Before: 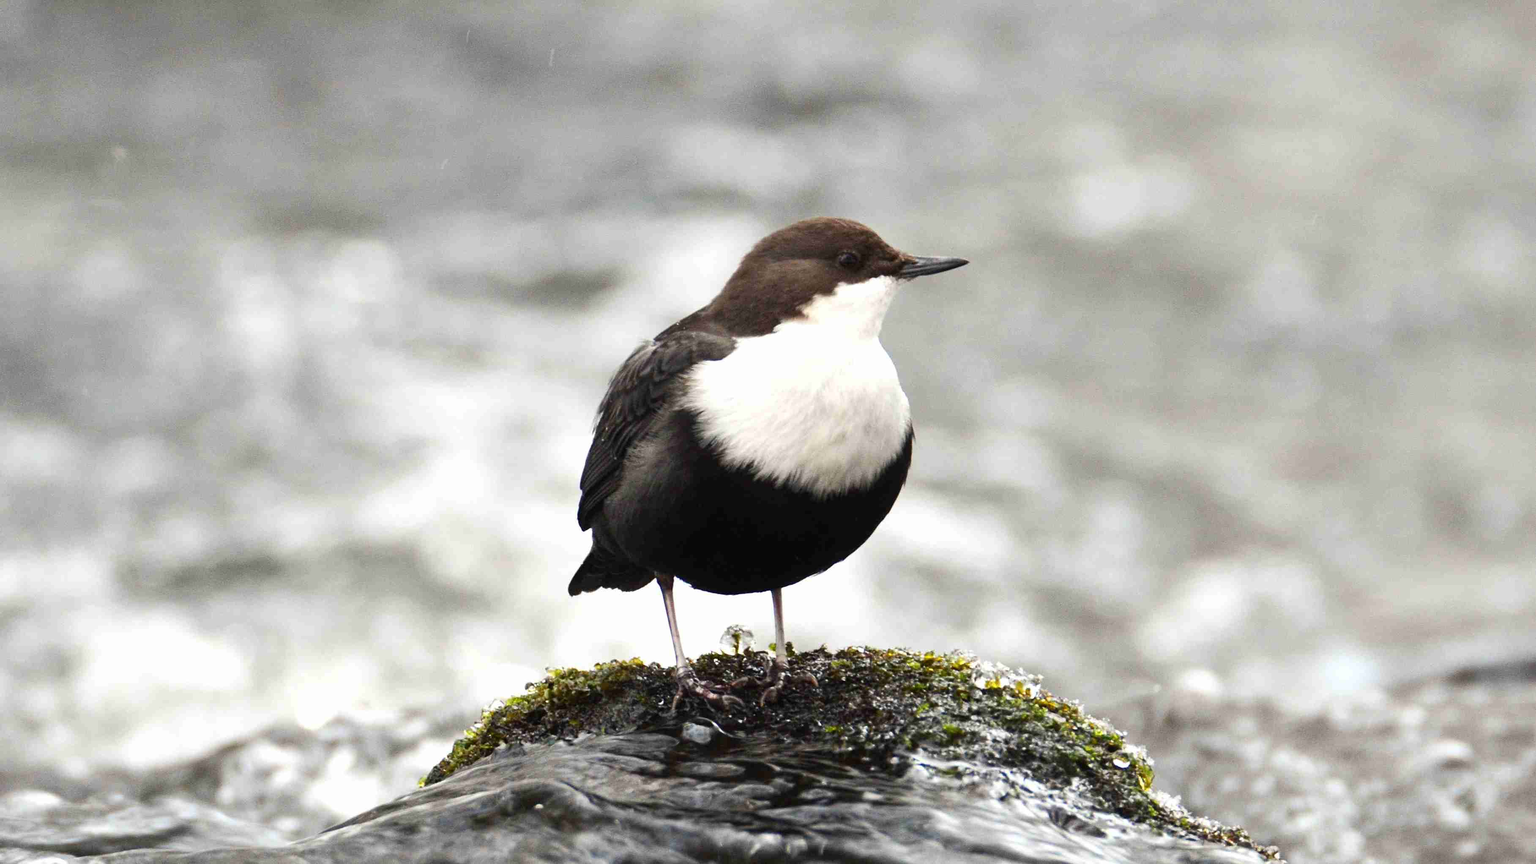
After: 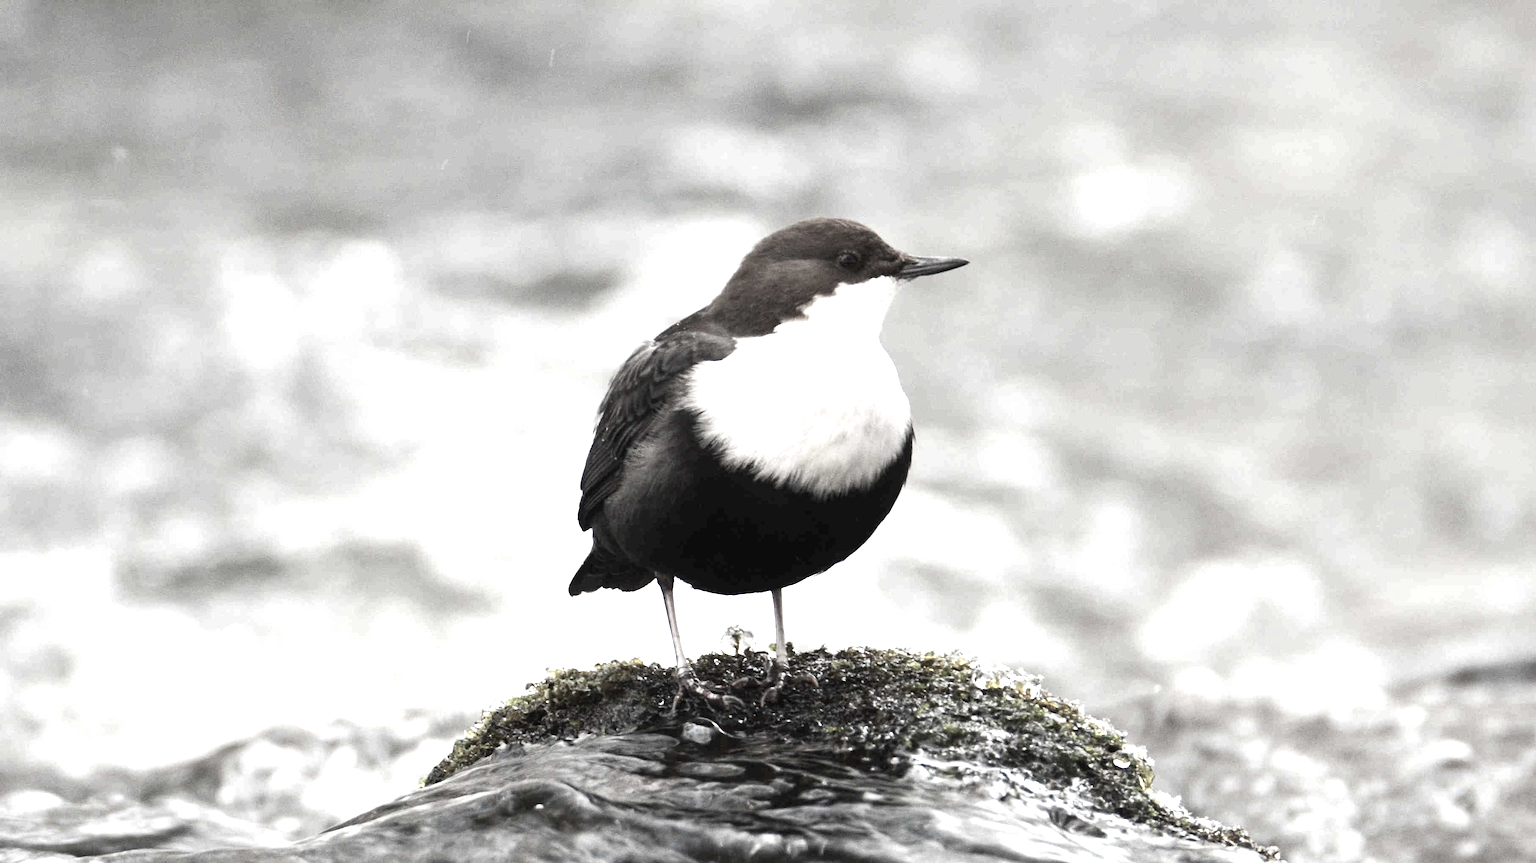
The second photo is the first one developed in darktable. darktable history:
color zones: curves: ch1 [(0, 0.153) (0.143, 0.15) (0.286, 0.151) (0.429, 0.152) (0.571, 0.152) (0.714, 0.151) (0.857, 0.151) (1, 0.153)]
exposure: exposure 0.559 EV, compensate highlight preservation false
